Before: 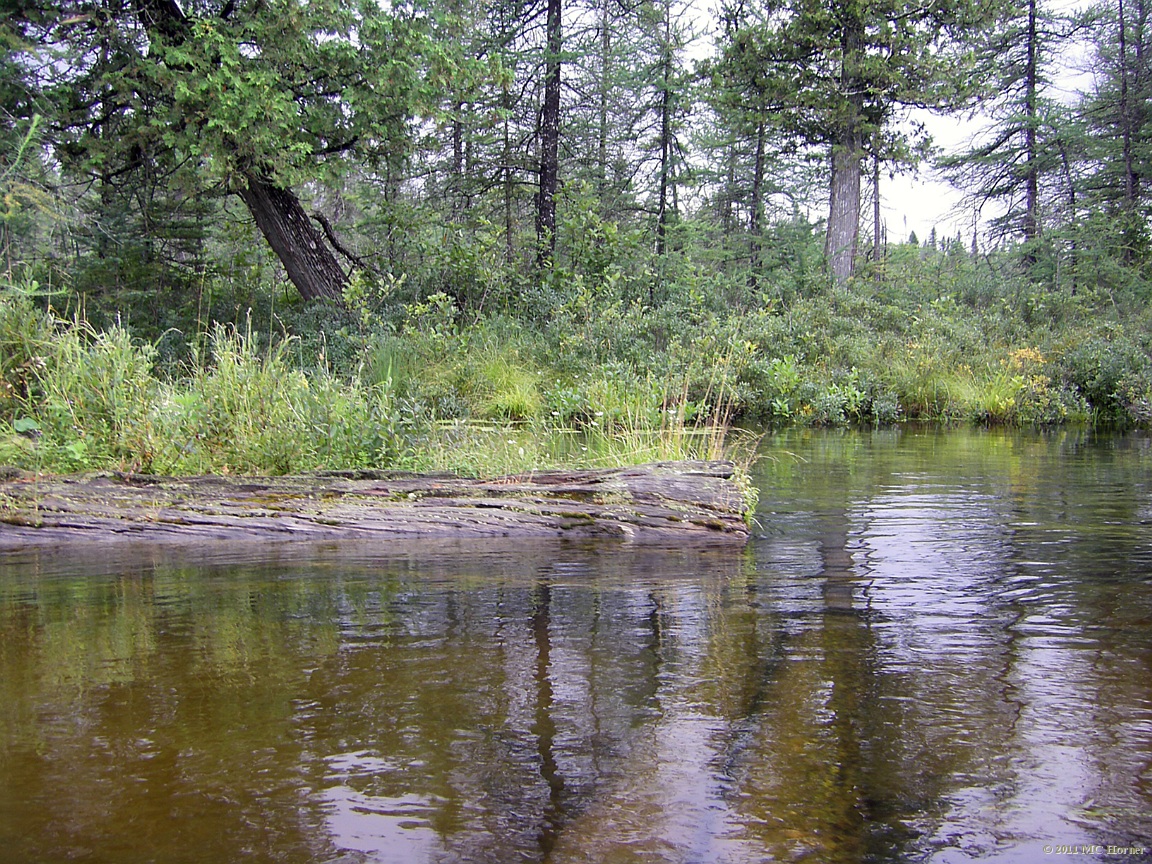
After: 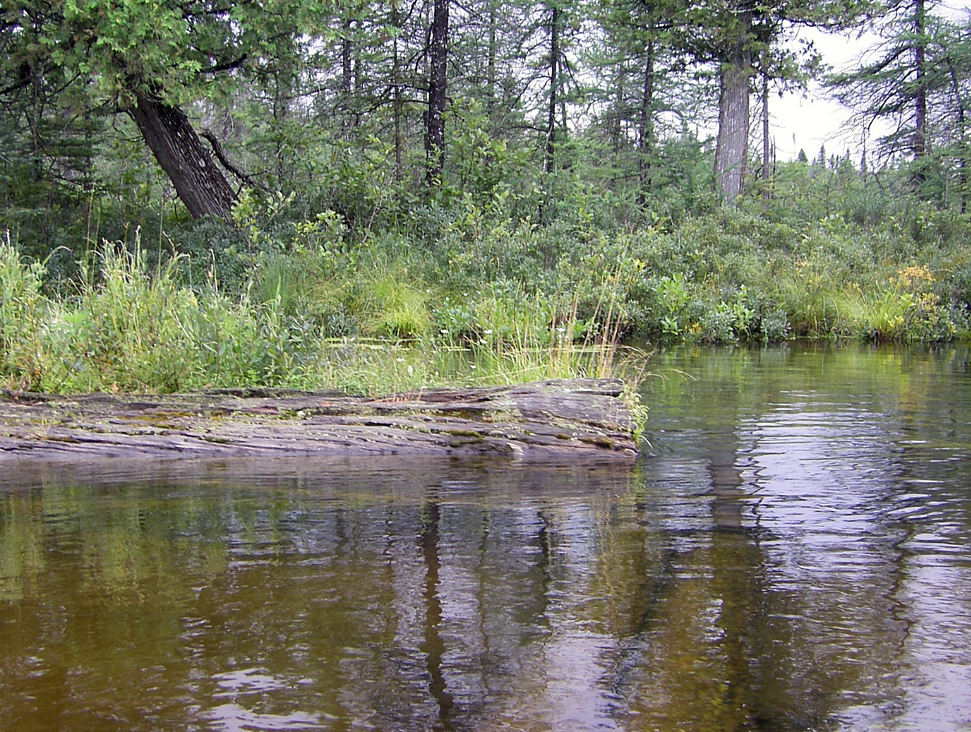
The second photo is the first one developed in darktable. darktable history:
crop and rotate: left 9.701%, top 9.5%, right 5.975%, bottom 5.688%
